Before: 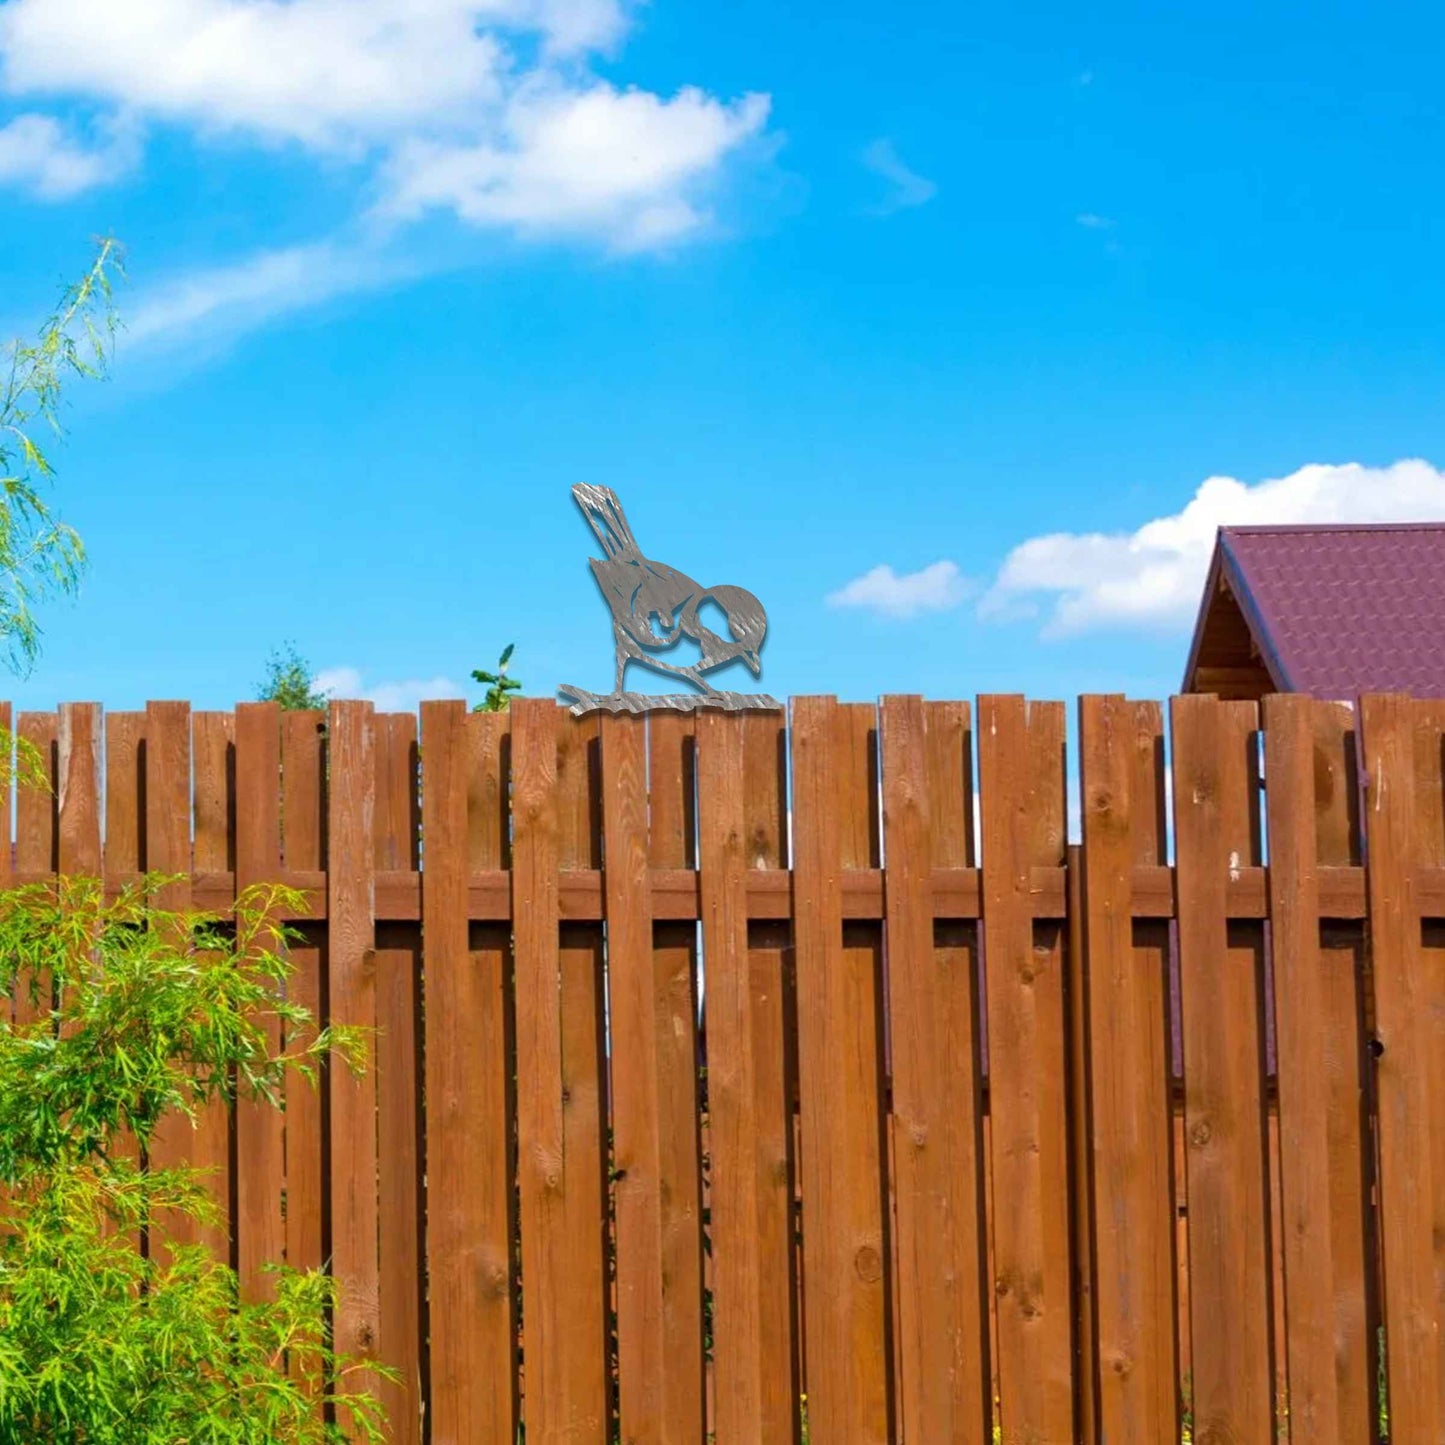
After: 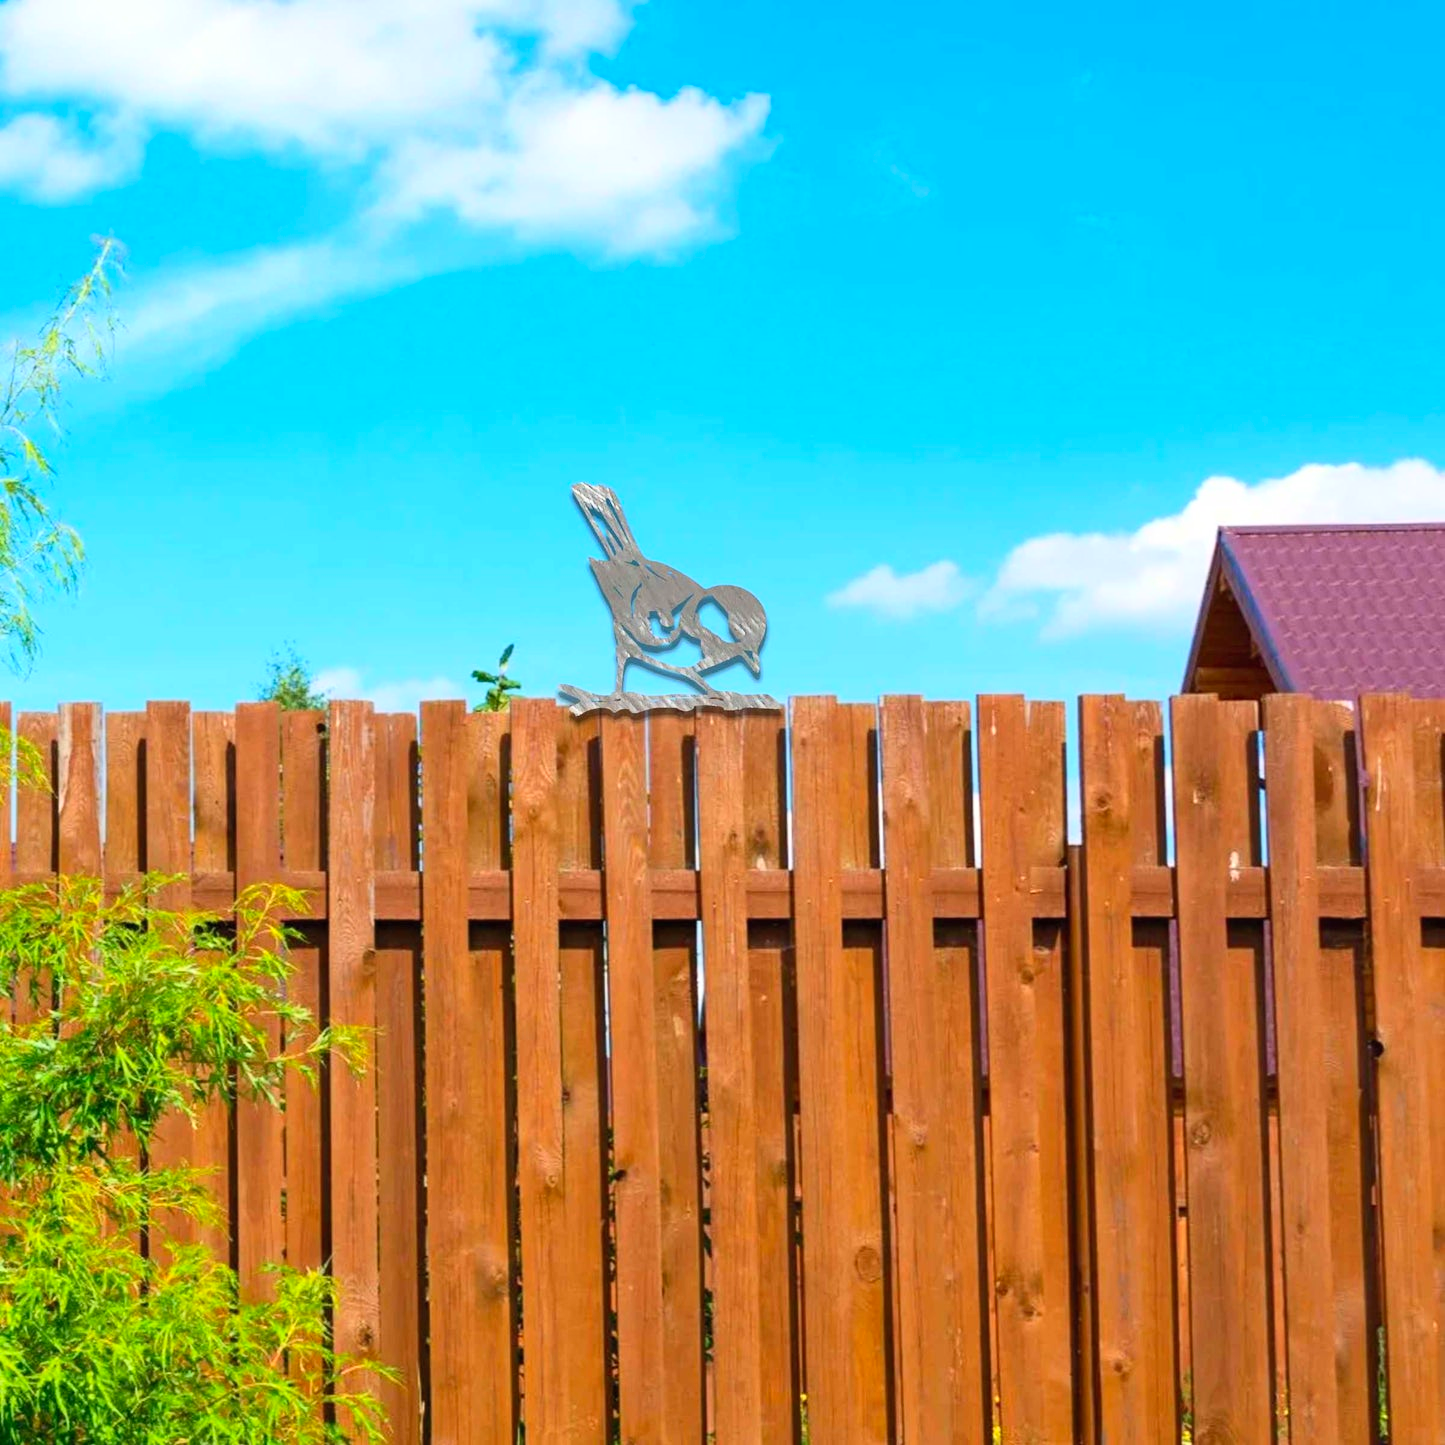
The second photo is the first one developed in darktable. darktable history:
contrast brightness saturation: contrast 0.2, brightness 0.162, saturation 0.22
